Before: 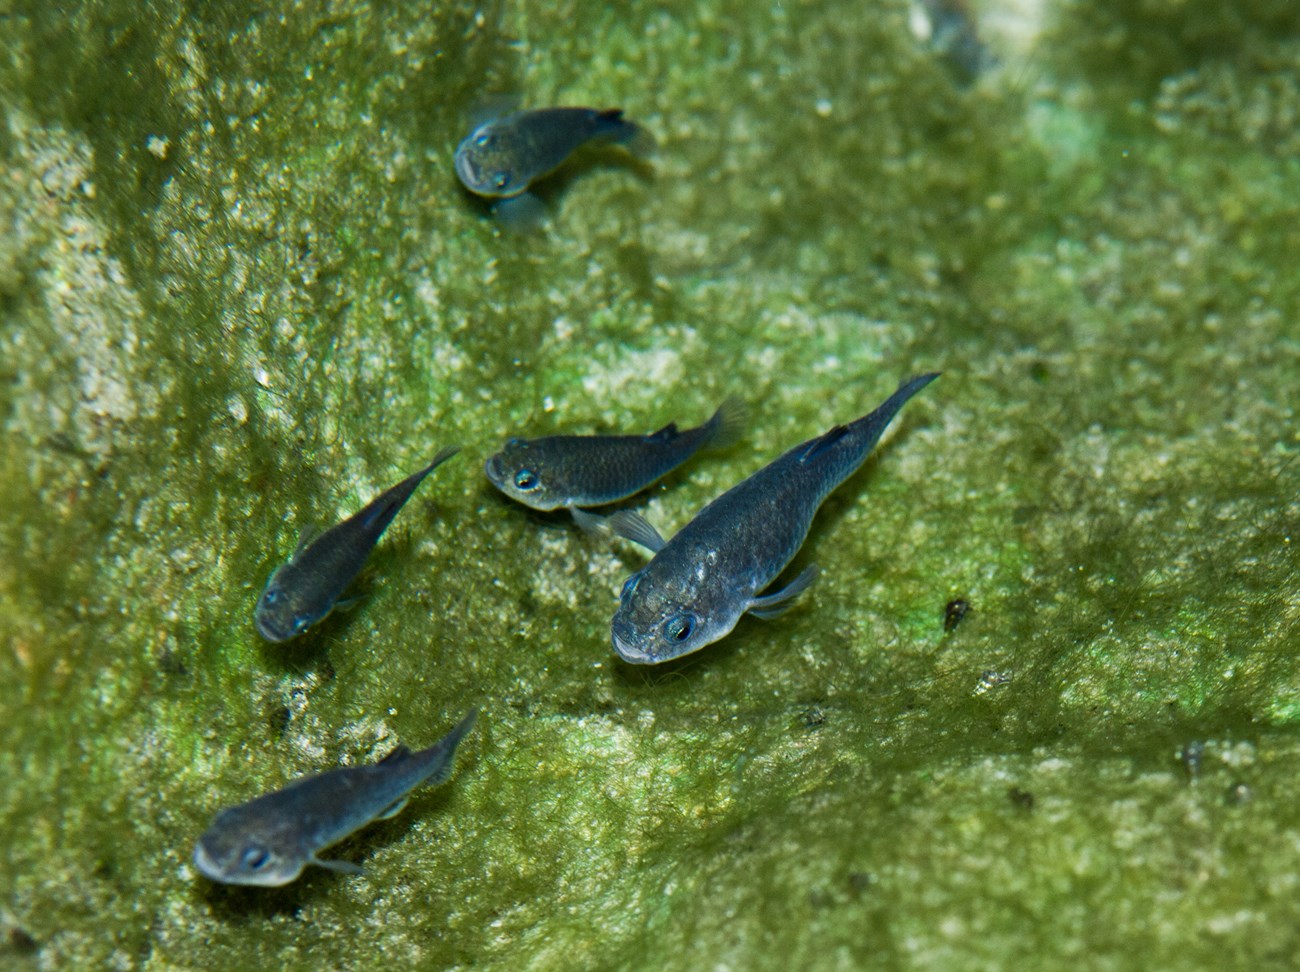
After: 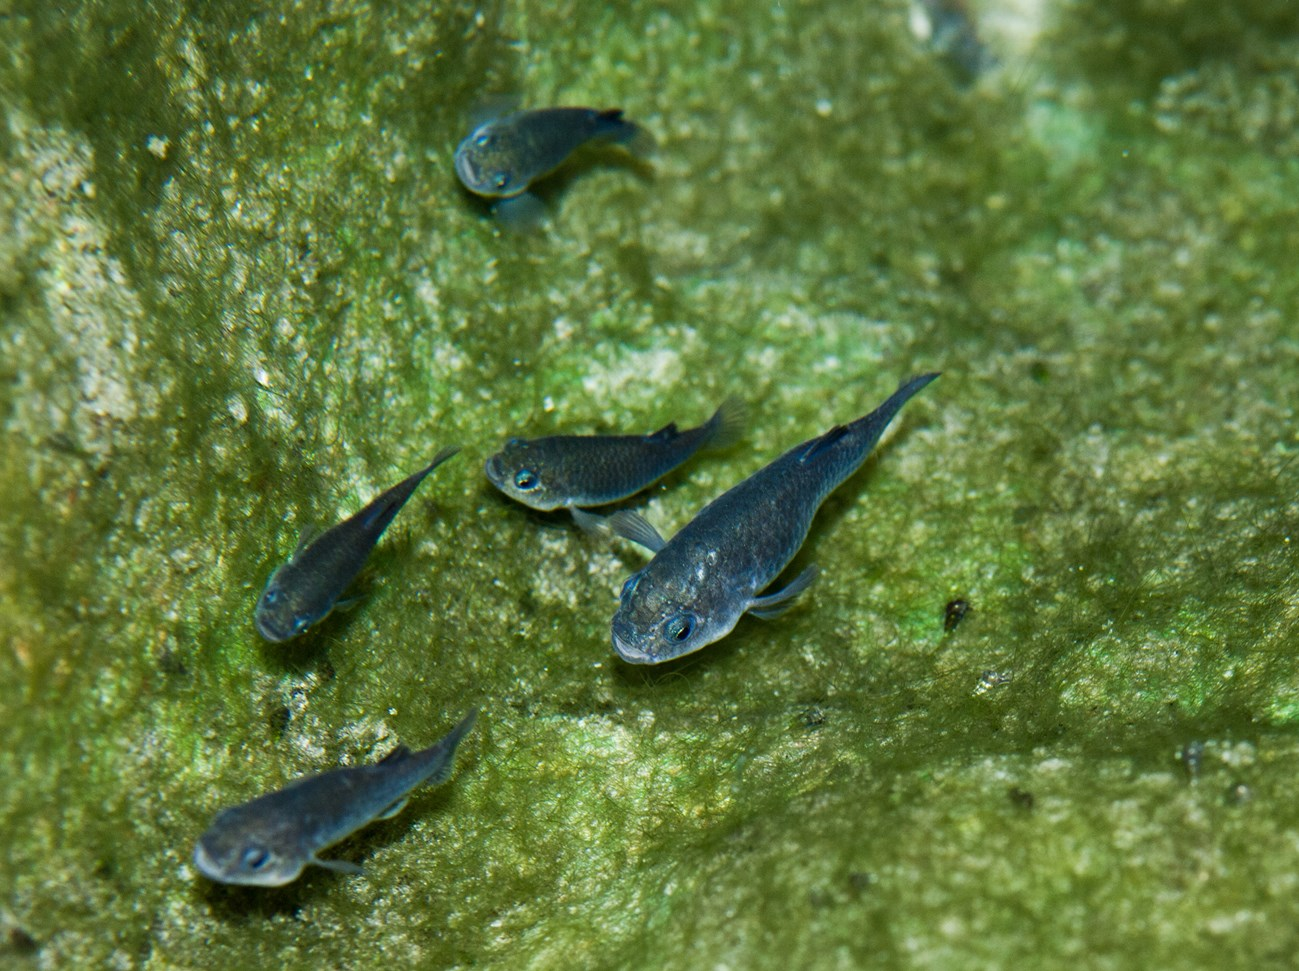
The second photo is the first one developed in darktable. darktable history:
color correction: highlights b* -0.006, saturation 0.992
tone equalizer: on, module defaults
